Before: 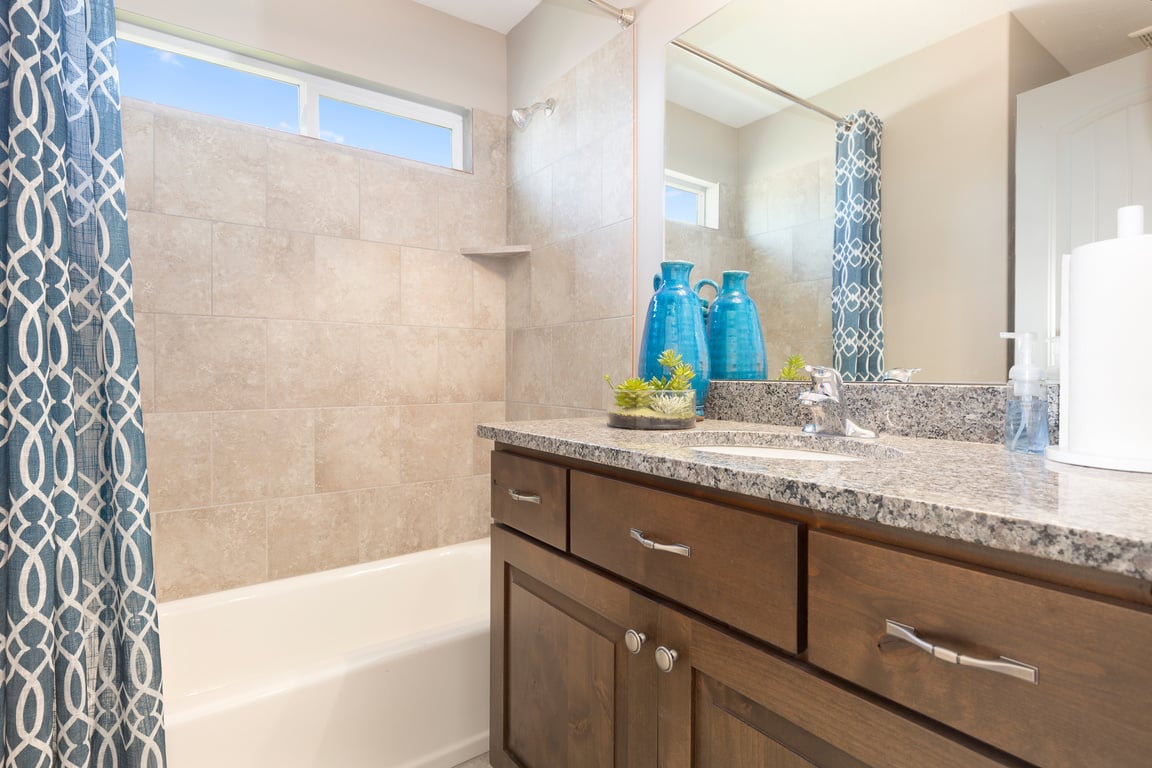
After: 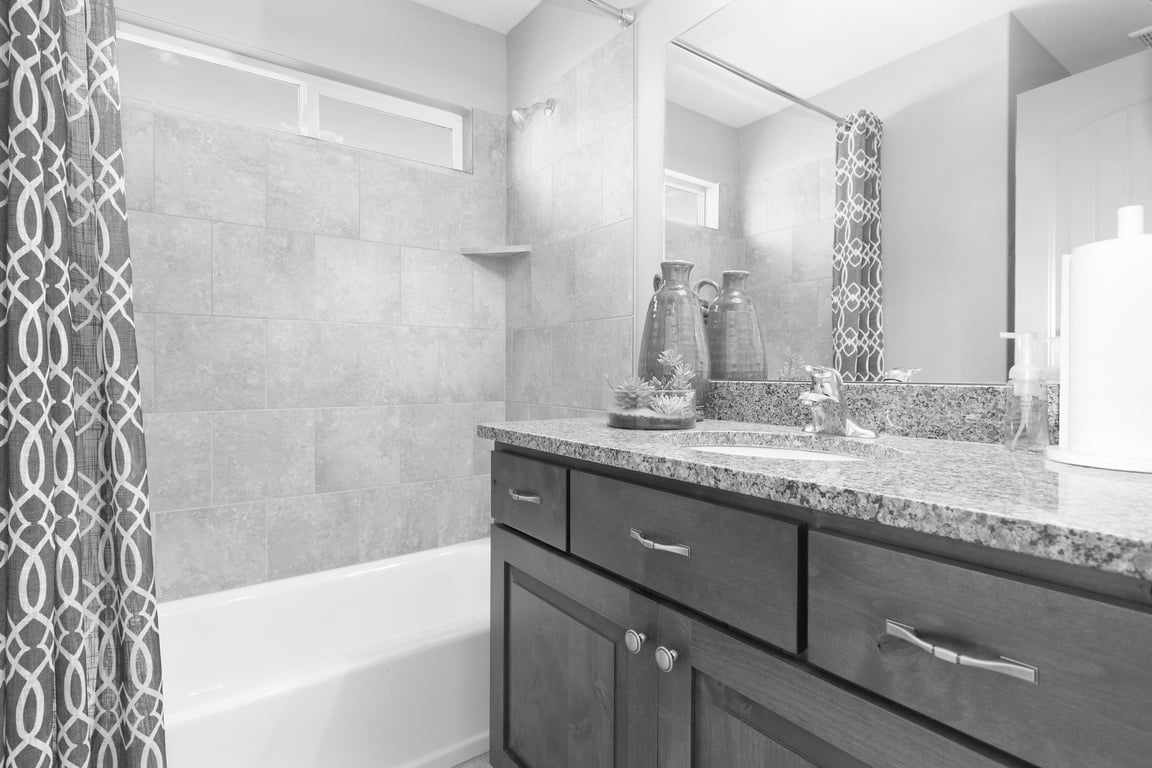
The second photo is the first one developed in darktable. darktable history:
rgb levels: mode RGB, independent channels, levels [[0, 0.474, 1], [0, 0.5, 1], [0, 0.5, 1]]
monochrome: on, module defaults
color correction: highlights a* -0.182, highlights b* -0.124
